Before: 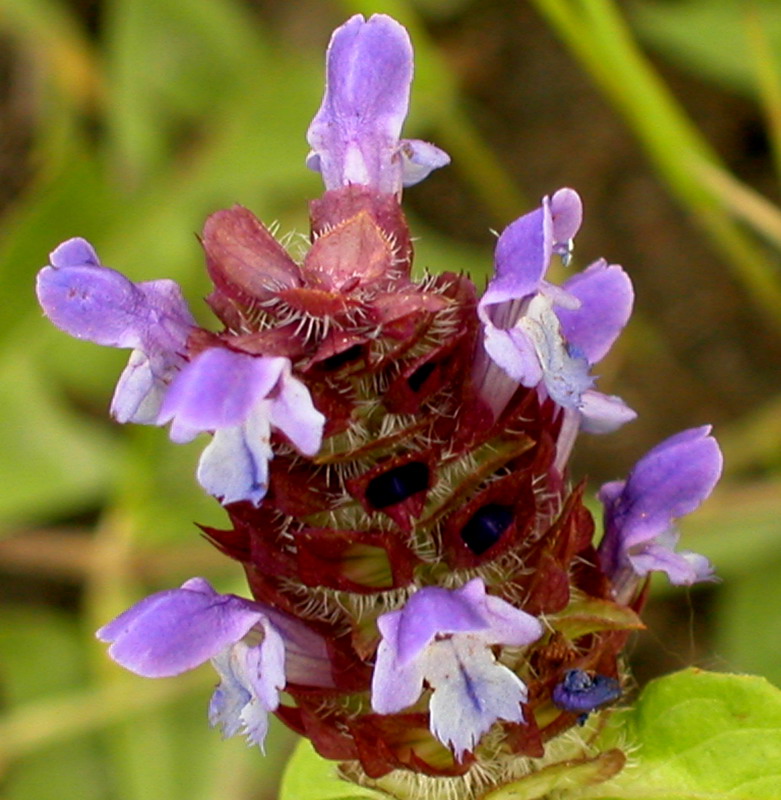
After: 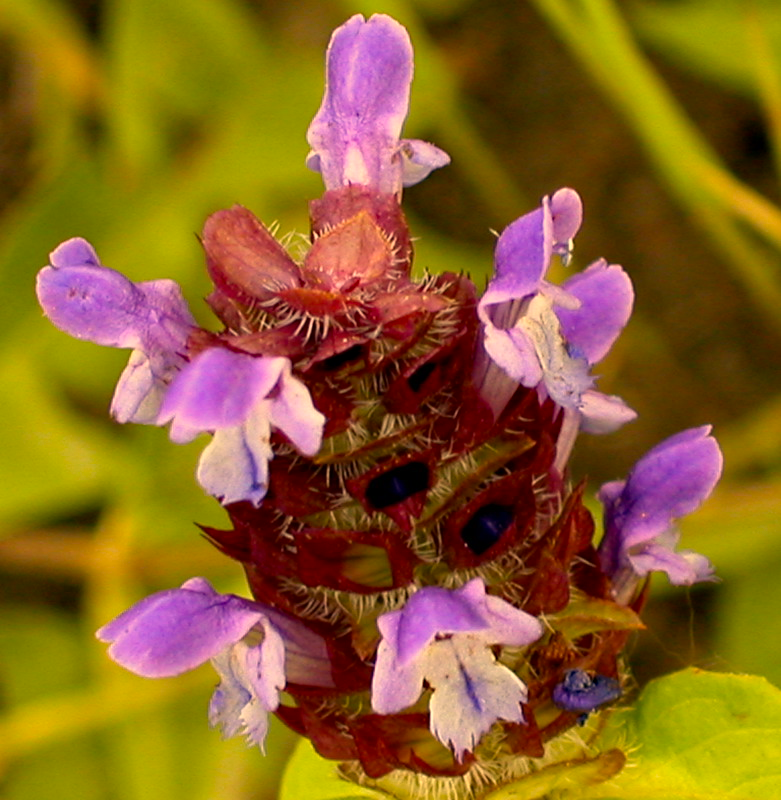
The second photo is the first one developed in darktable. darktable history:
haze removal: compatibility mode true, adaptive false
color correction: highlights a* 14.91, highlights b* 31.48
